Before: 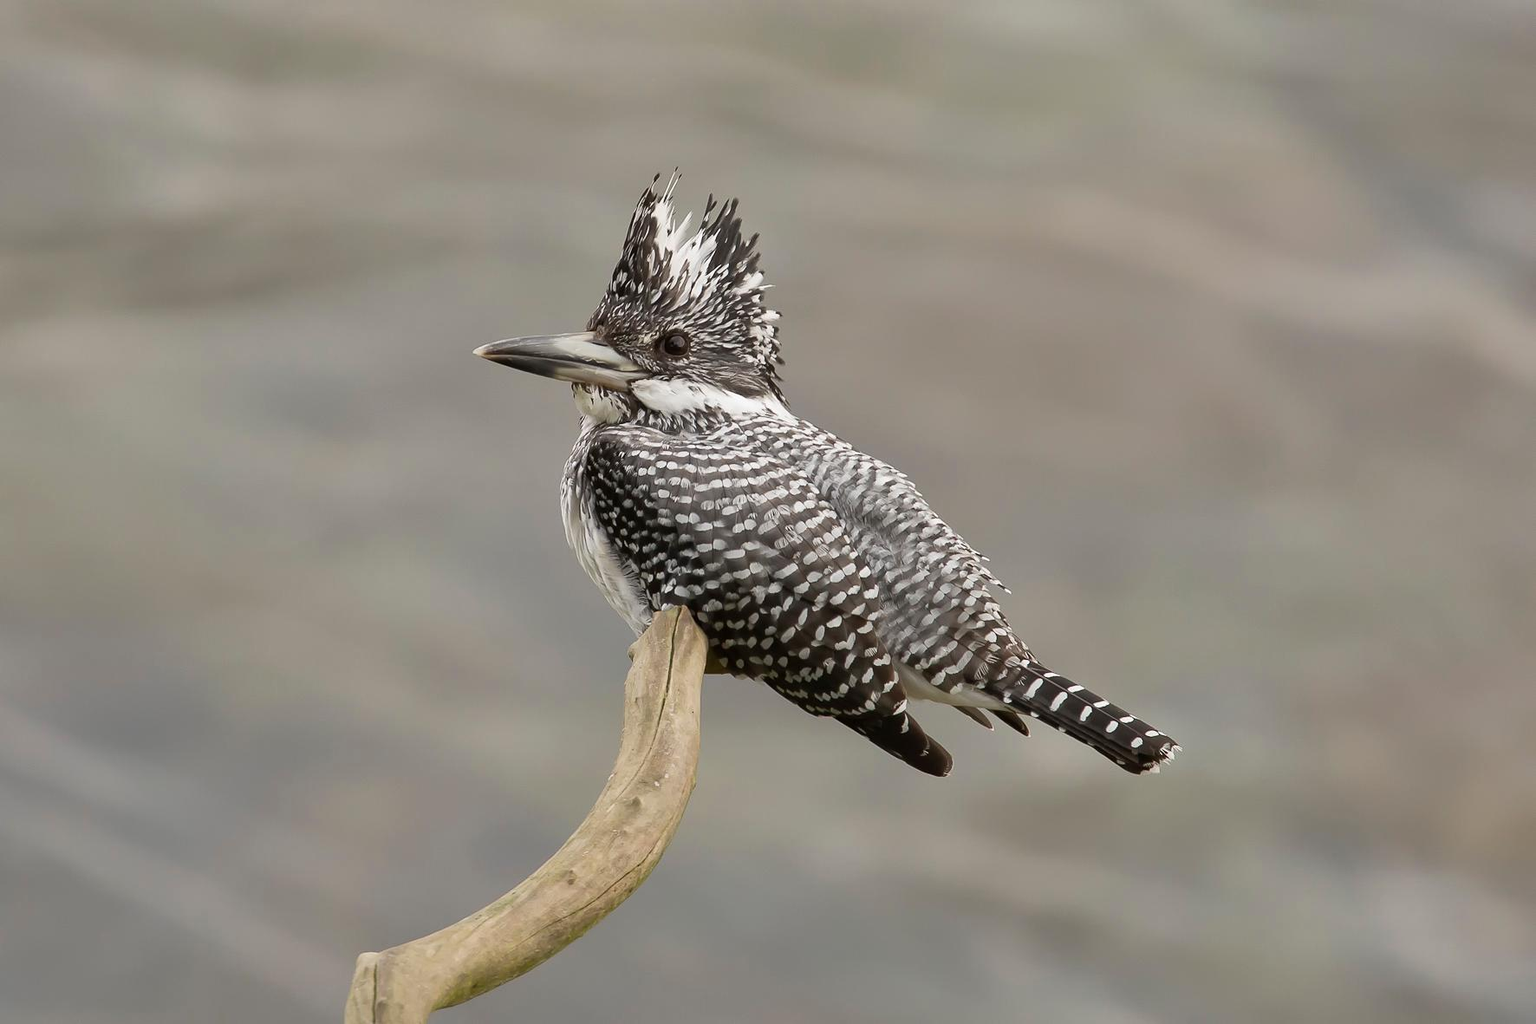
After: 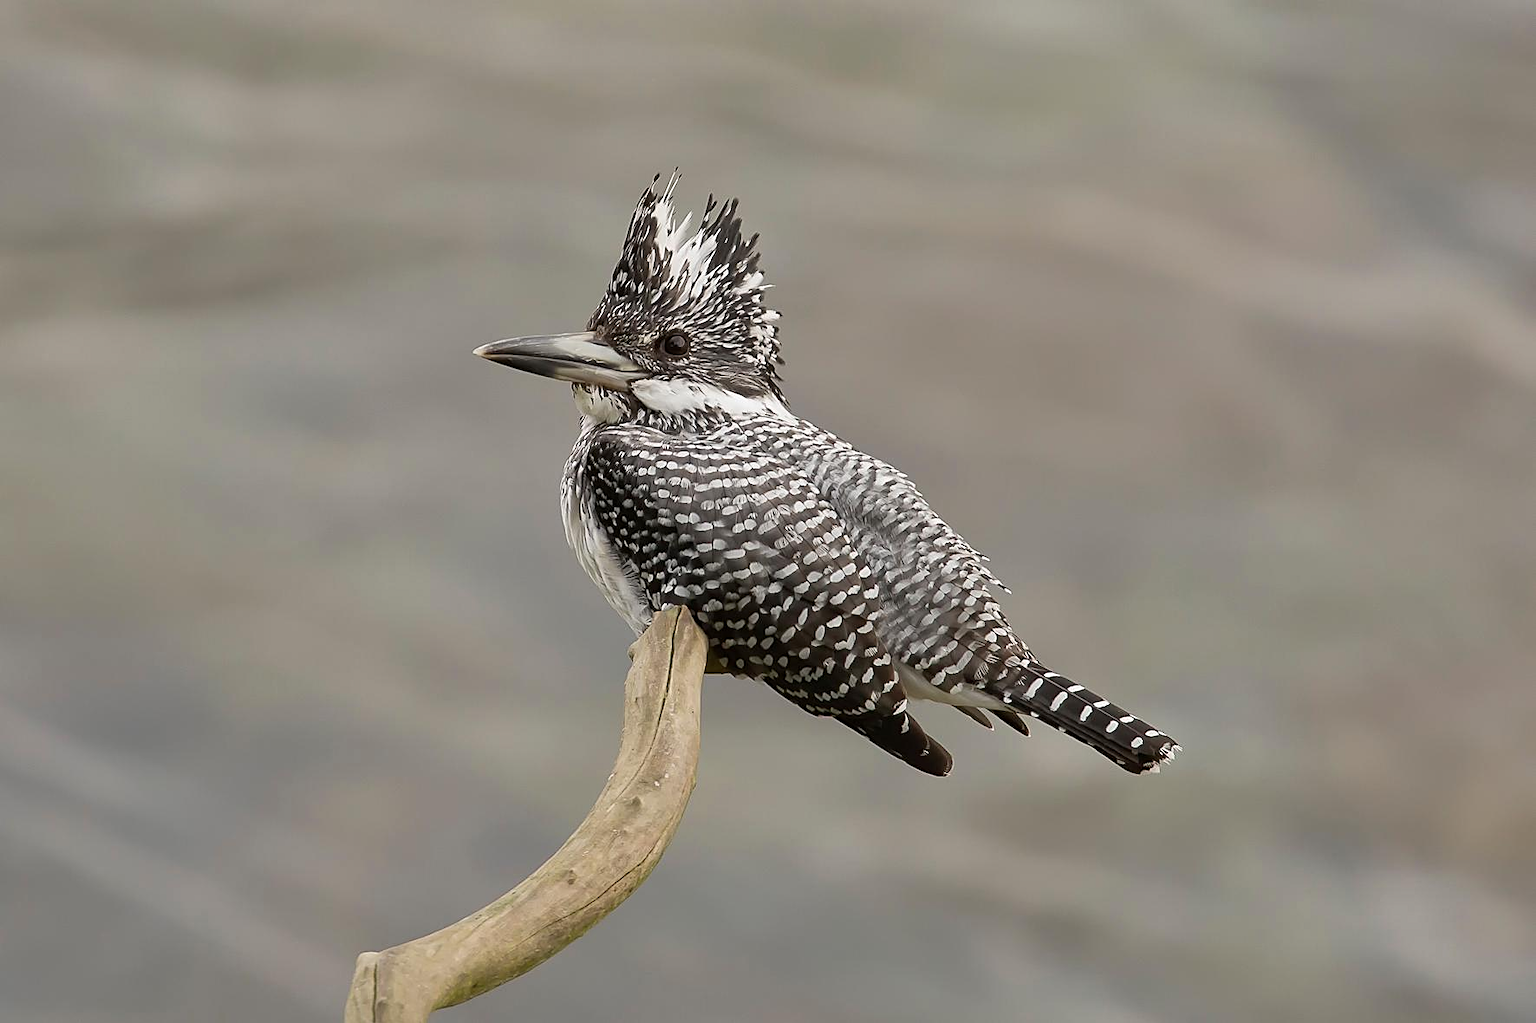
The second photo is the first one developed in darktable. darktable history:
sharpen: on, module defaults
exposure: exposure -0.05 EV
